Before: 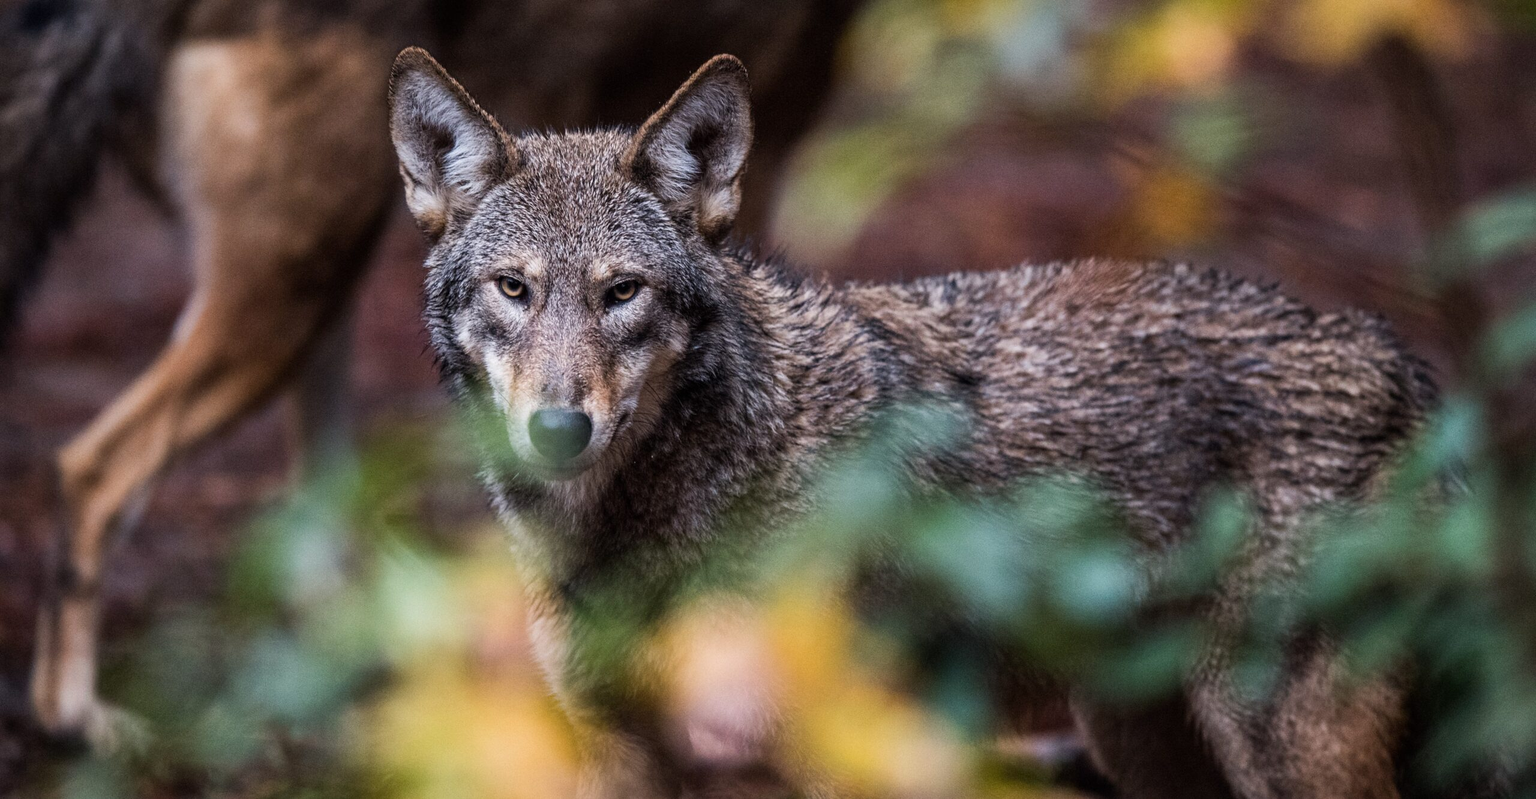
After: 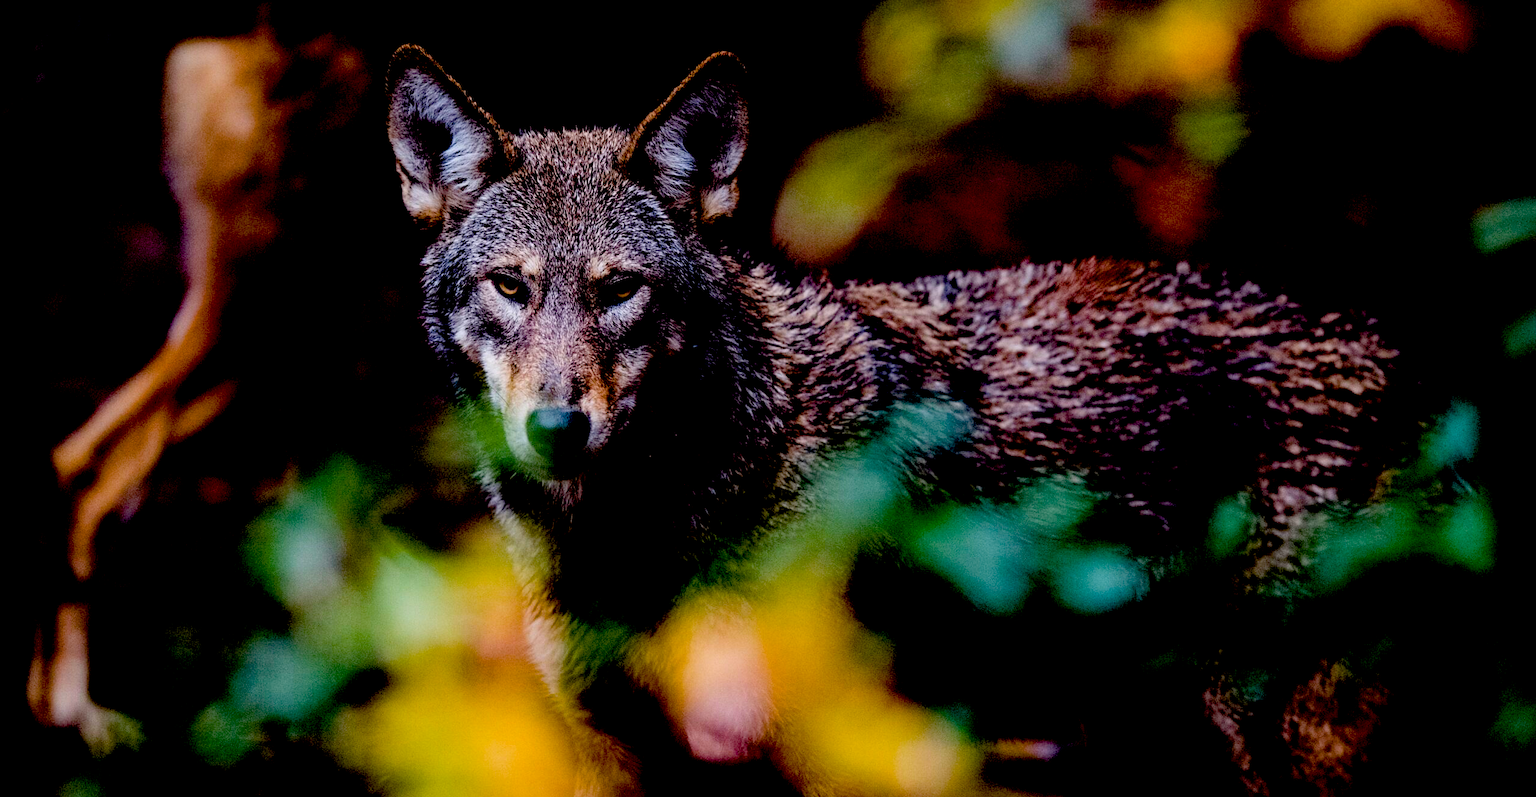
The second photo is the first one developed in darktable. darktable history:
crop: left 0.434%, top 0.485%, right 0.244%, bottom 0.386%
color balance rgb: linear chroma grading › global chroma 15%, perceptual saturation grading › global saturation 30%
exposure: black level correction 0.1, exposure -0.092 EV, compensate highlight preservation false
